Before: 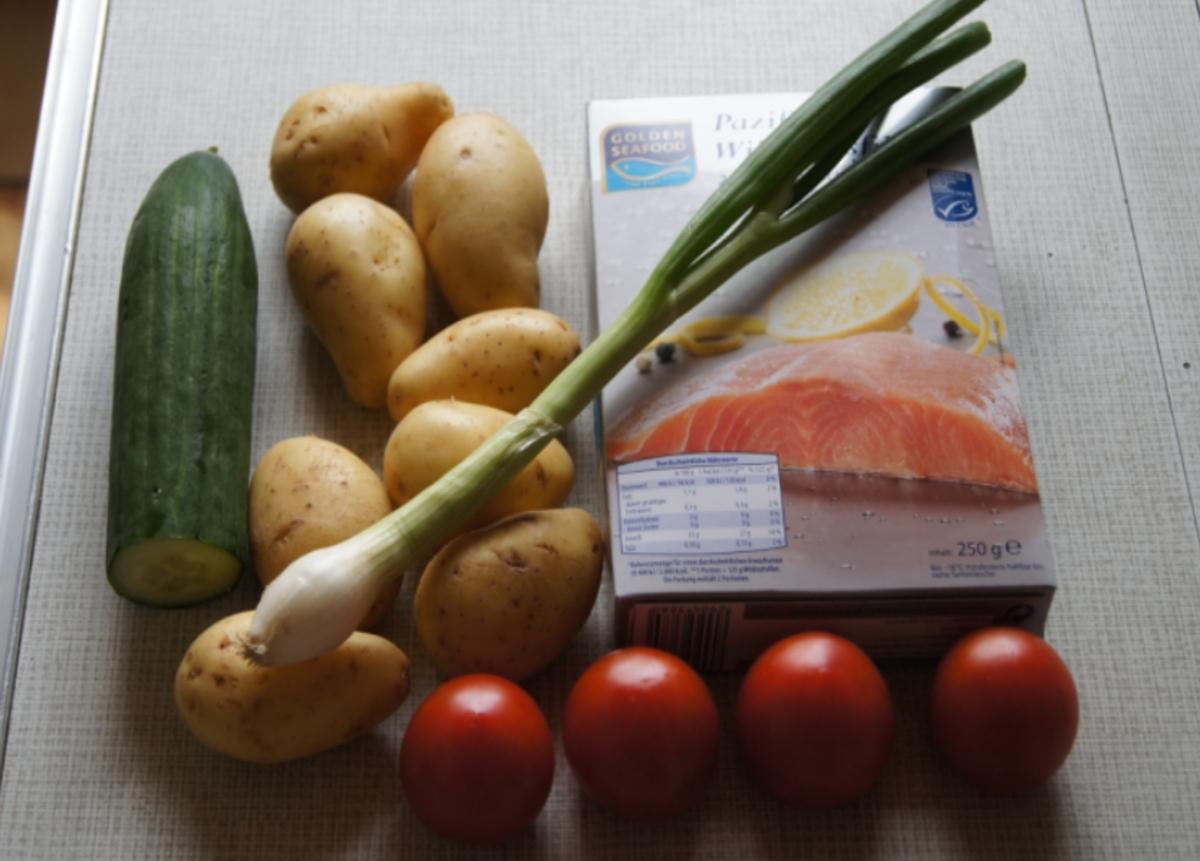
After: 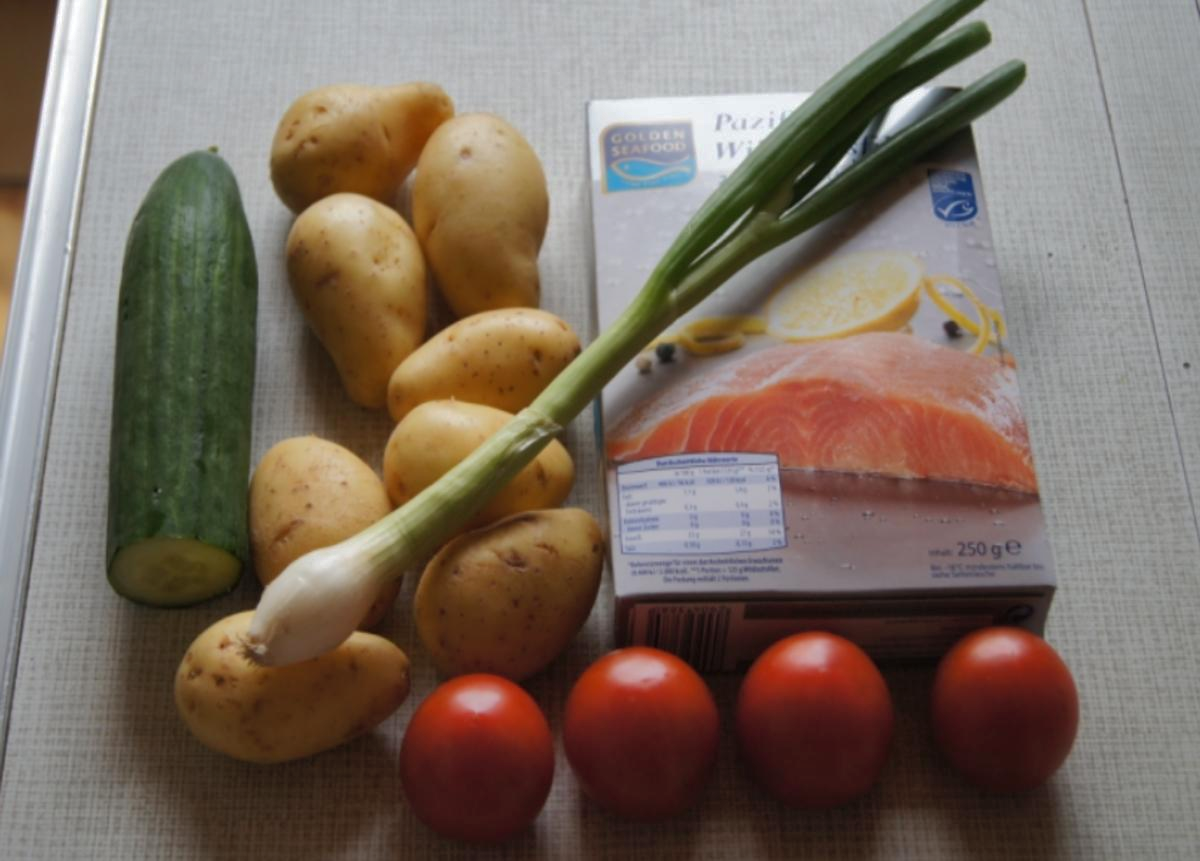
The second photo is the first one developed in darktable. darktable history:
tone equalizer: on, module defaults
rotate and perspective: automatic cropping original format, crop left 0, crop top 0
shadows and highlights: shadows 40, highlights -60
